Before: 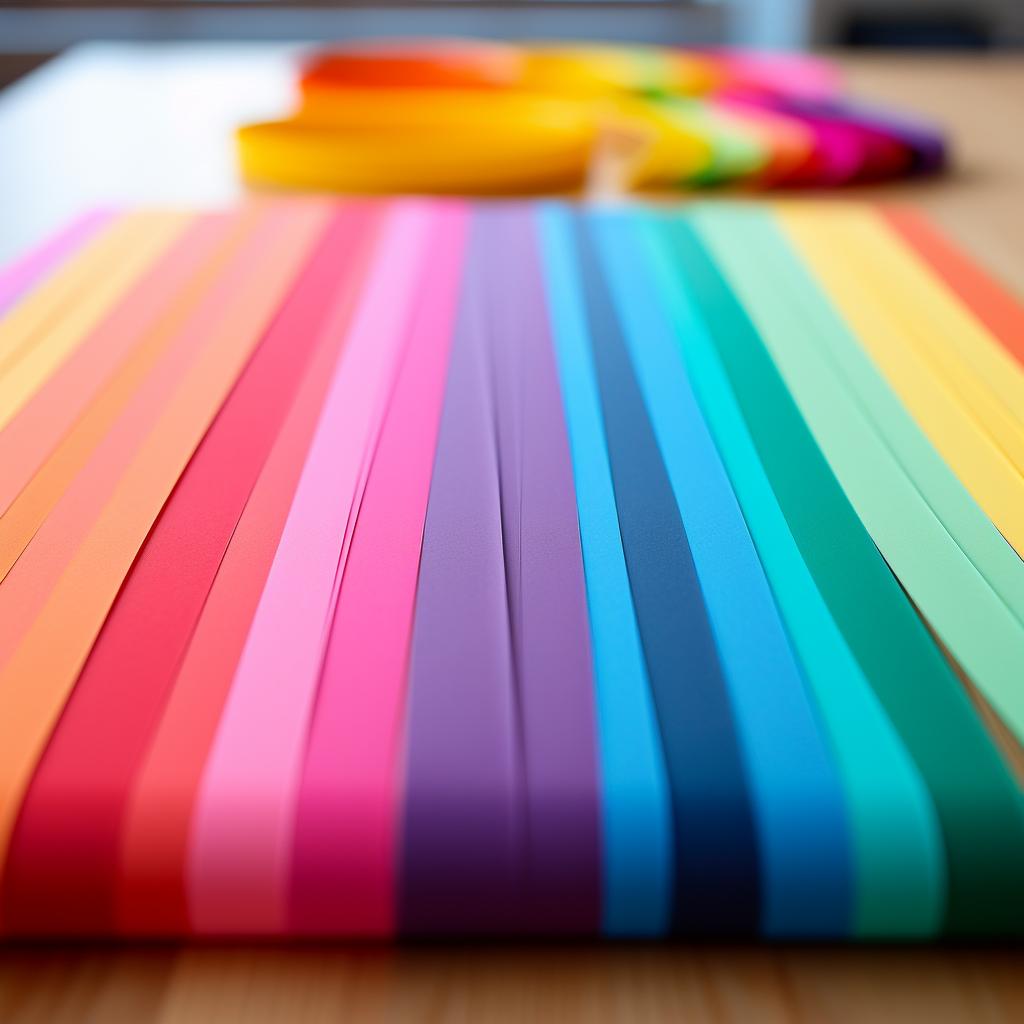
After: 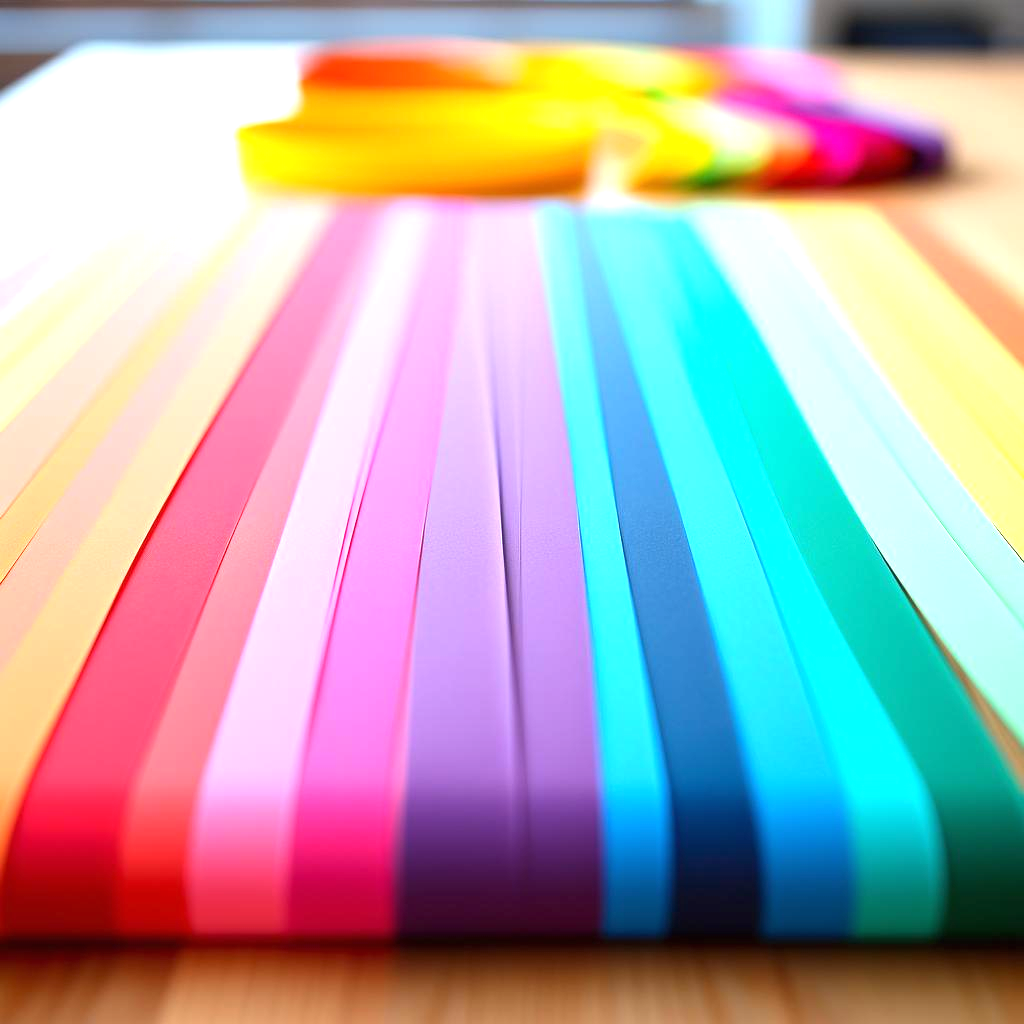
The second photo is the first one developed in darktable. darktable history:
exposure: black level correction 0, exposure 1.099 EV, compensate exposure bias true, compensate highlight preservation false
